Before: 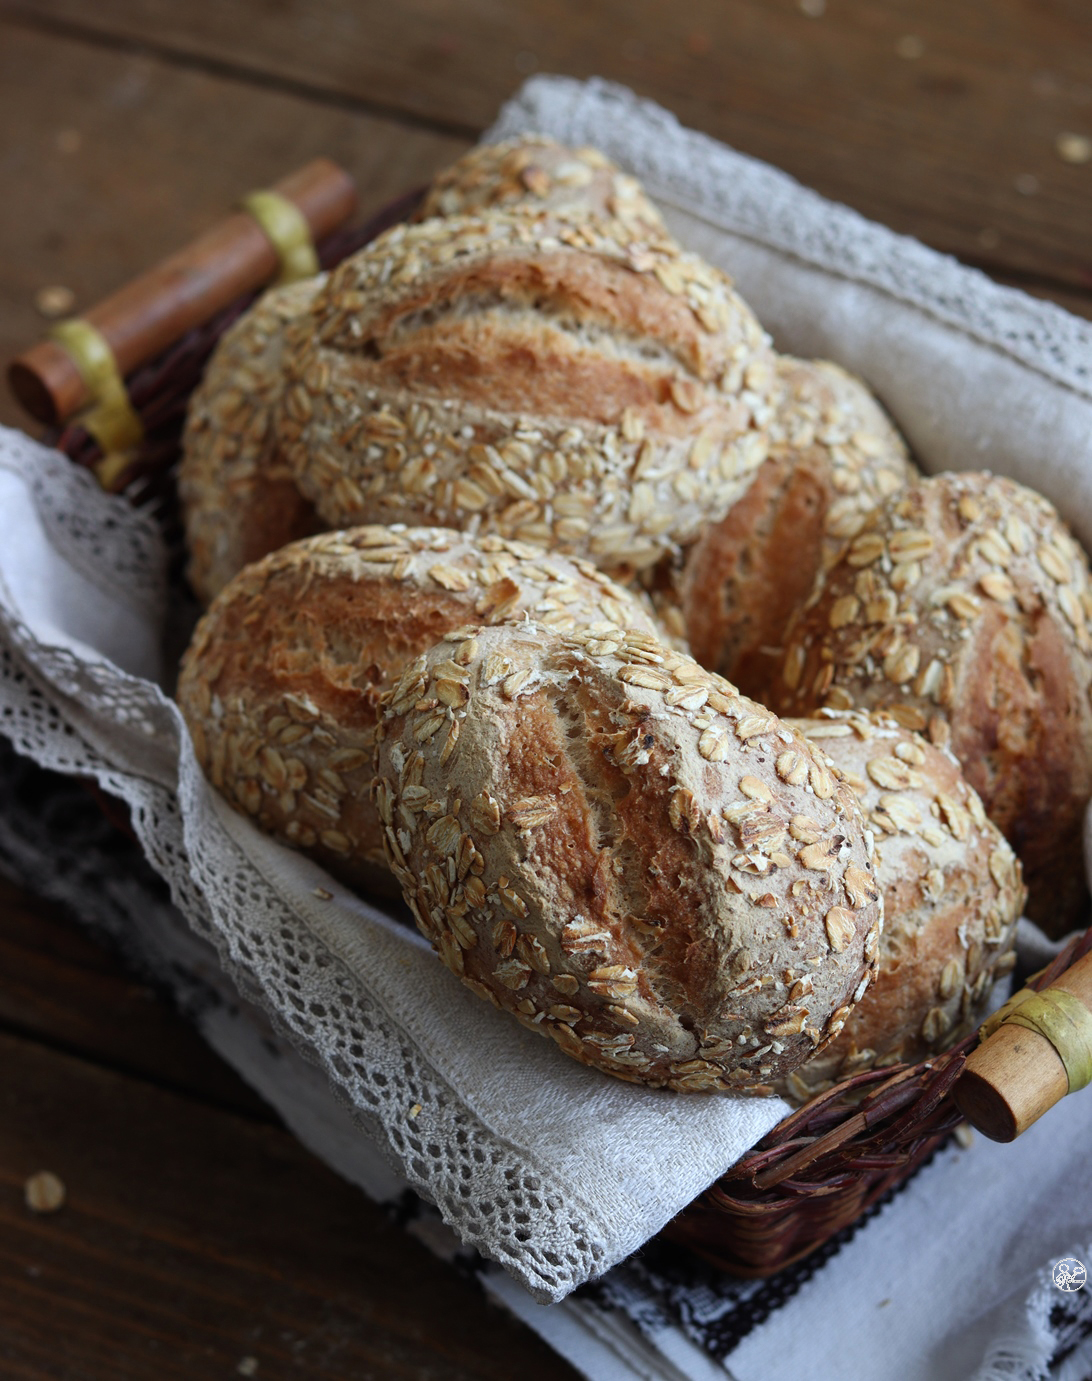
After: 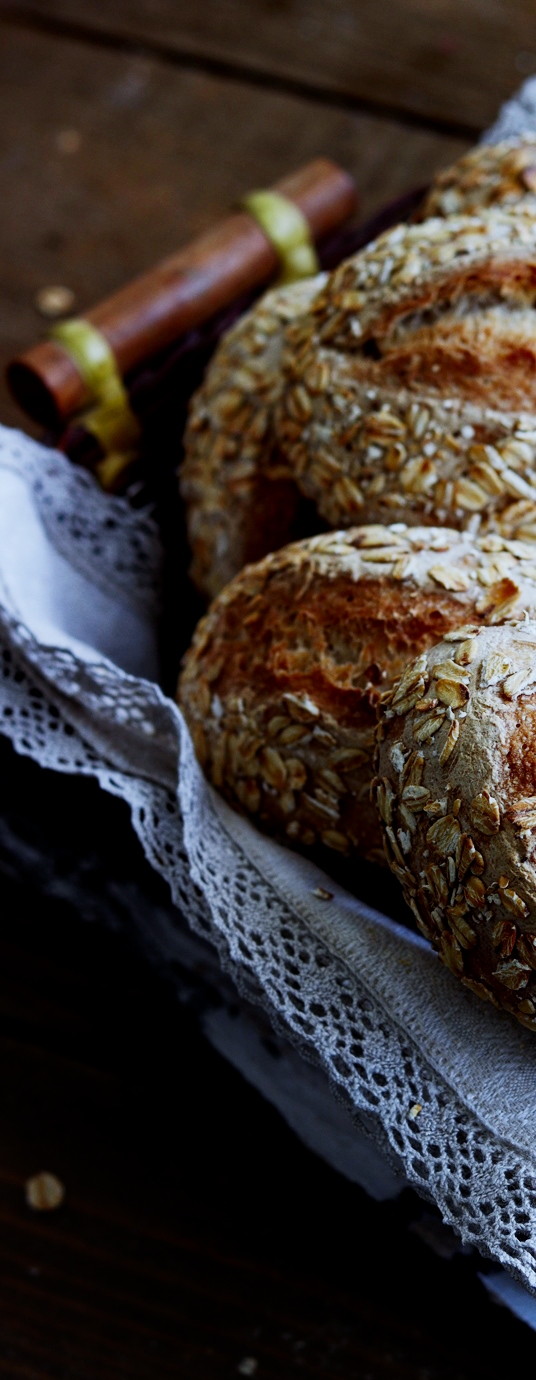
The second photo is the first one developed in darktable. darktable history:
sigmoid: contrast 1.81, skew -0.21, preserve hue 0%, red attenuation 0.1, red rotation 0.035, green attenuation 0.1, green rotation -0.017, blue attenuation 0.15, blue rotation -0.052, base primaries Rec2020
local contrast: highlights 100%, shadows 100%, detail 120%, midtone range 0.2
white balance: red 0.926, green 1.003, blue 1.133
contrast brightness saturation: contrast 0.08, saturation 0.2
crop and rotate: left 0%, top 0%, right 50.845%
